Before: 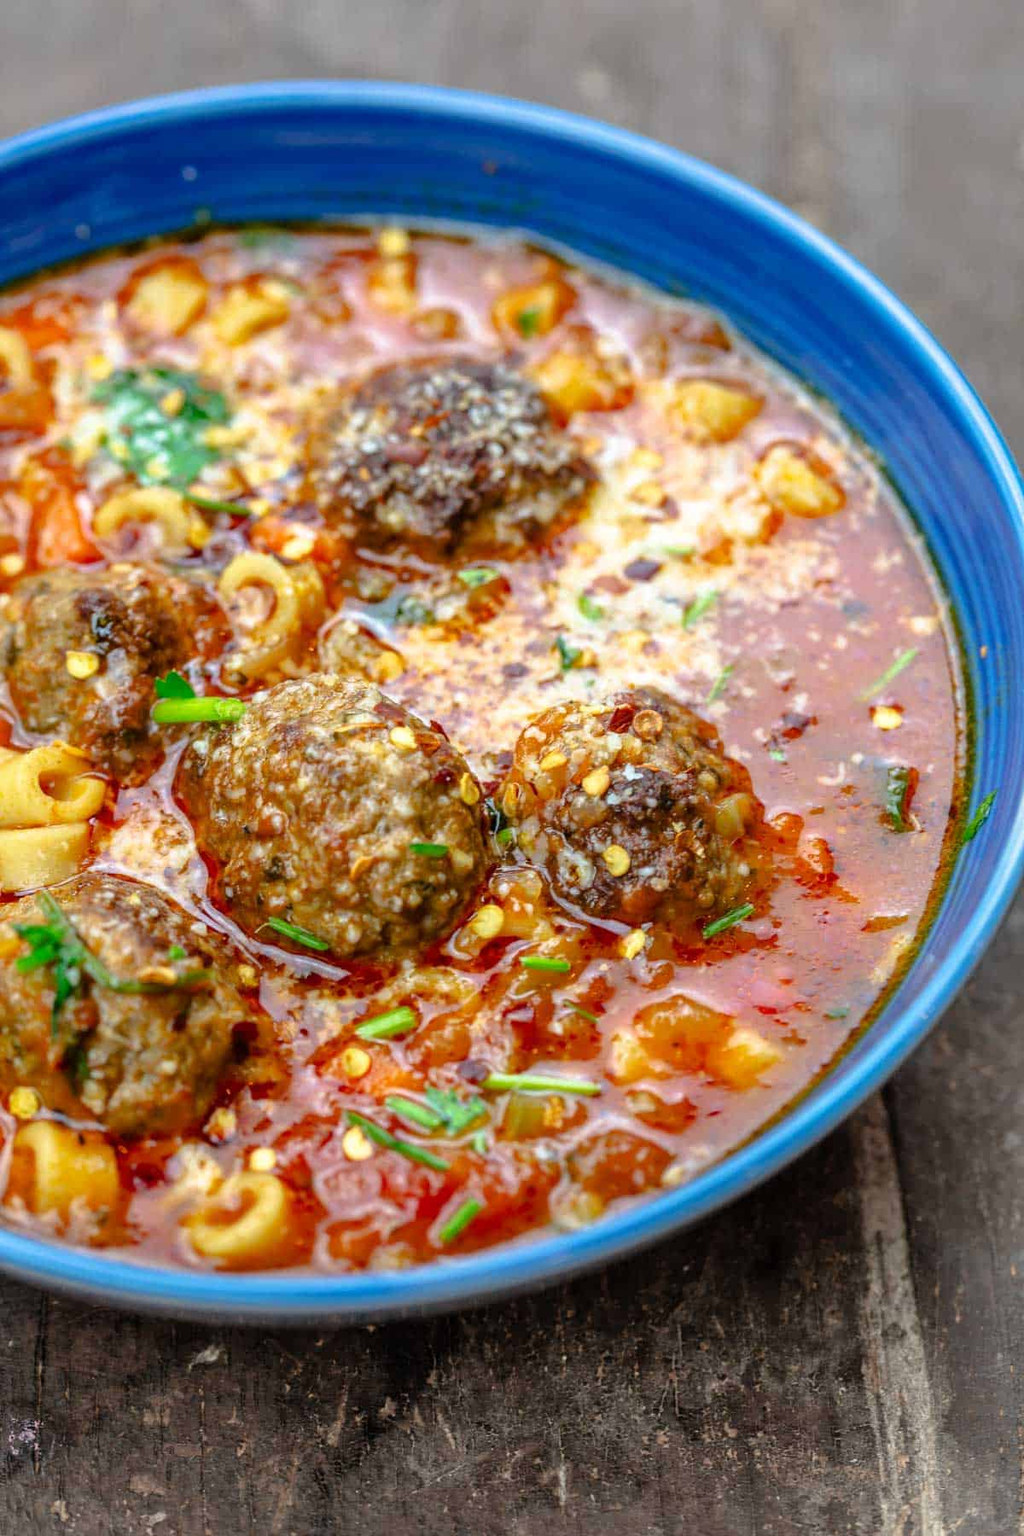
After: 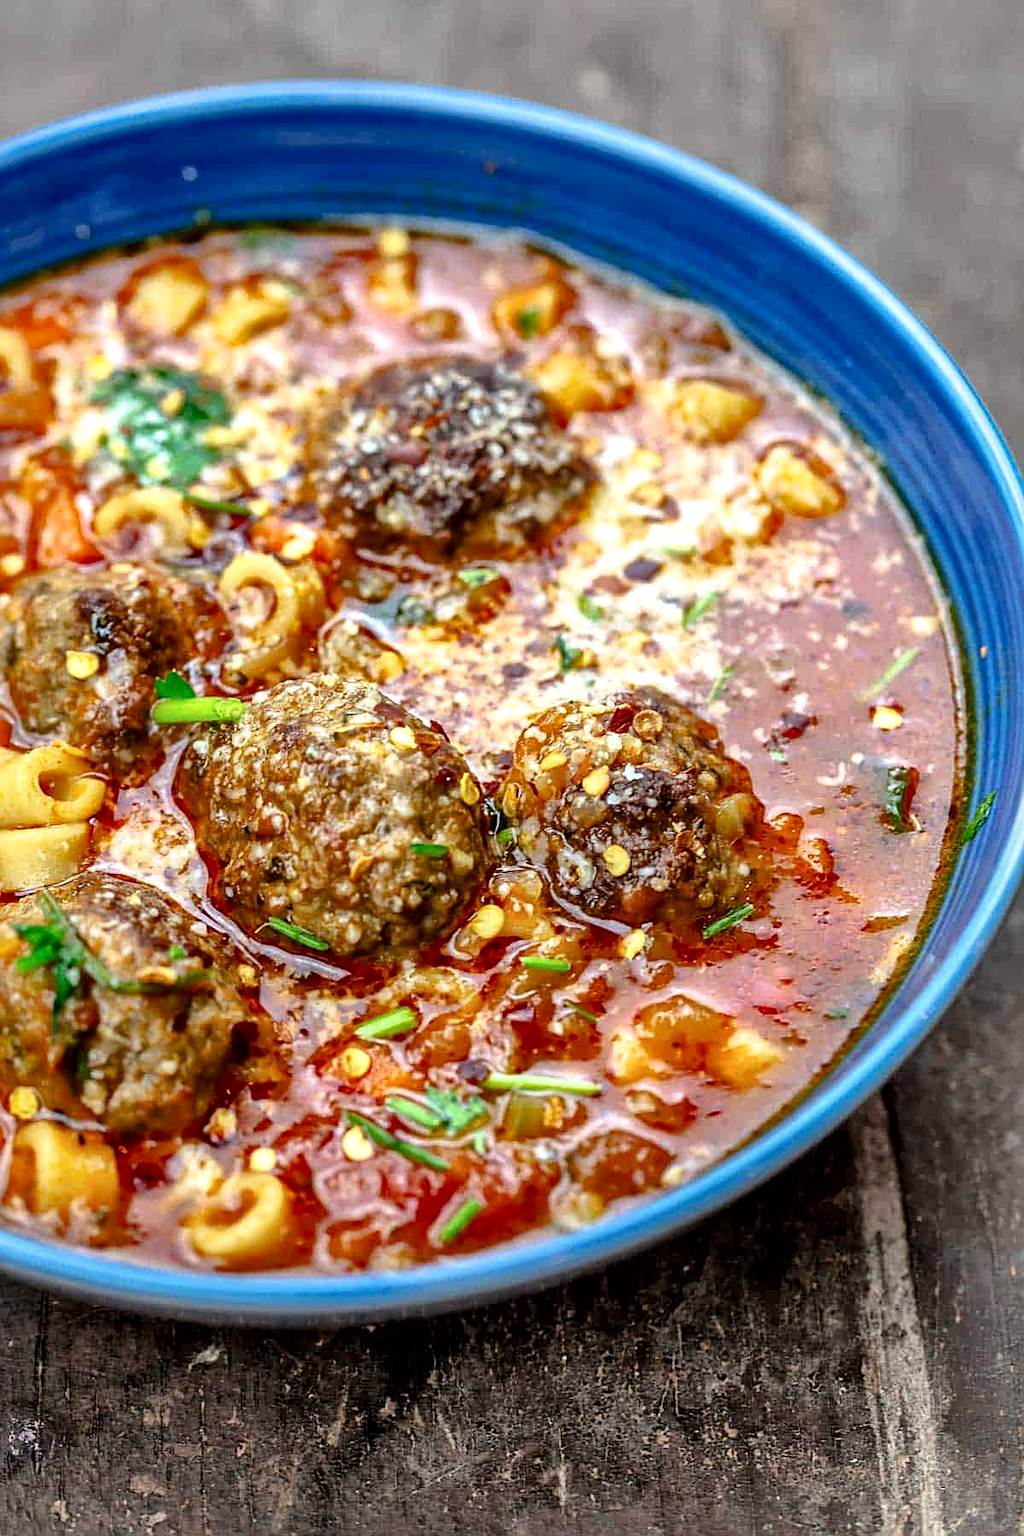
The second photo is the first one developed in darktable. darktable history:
sharpen: amount 0.587
local contrast: mode bilateral grid, contrast 19, coarseness 49, detail 171%, midtone range 0.2
